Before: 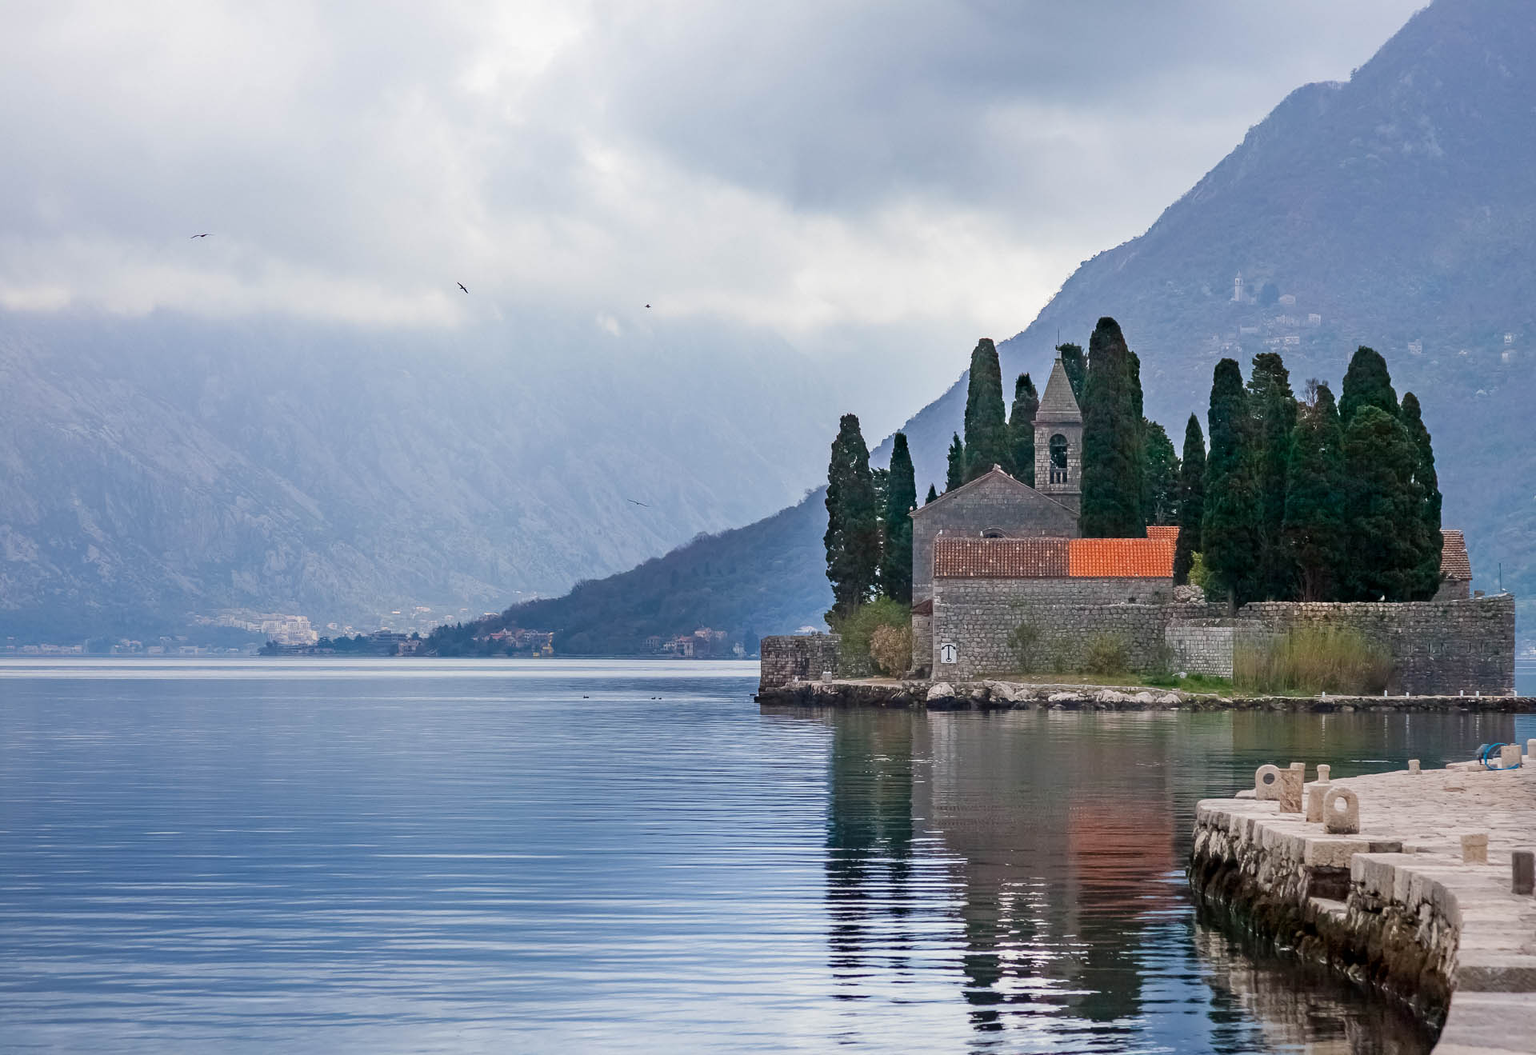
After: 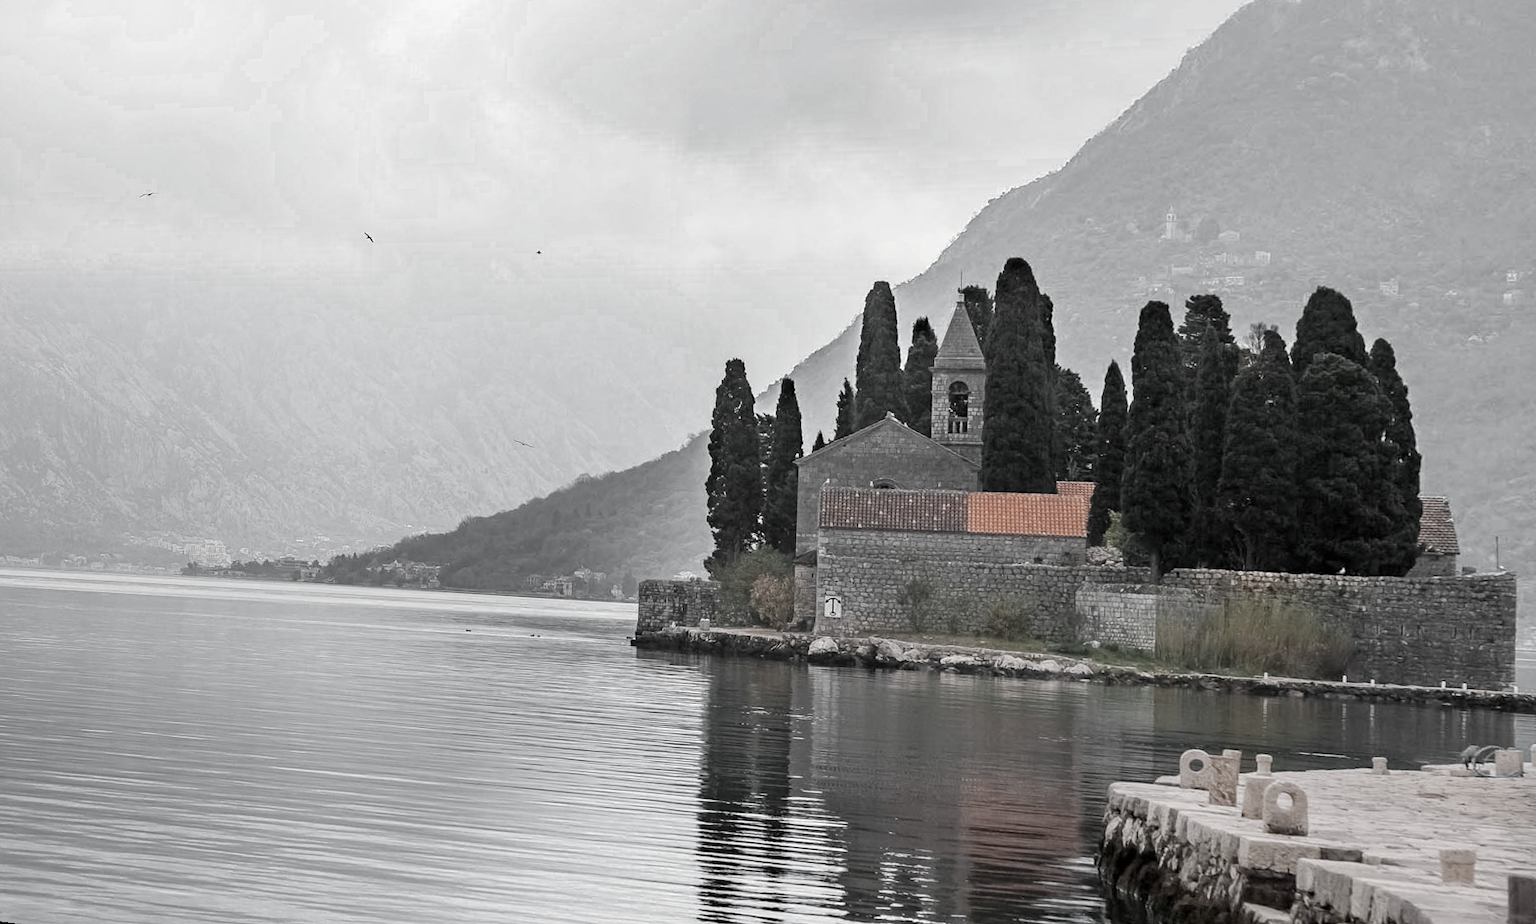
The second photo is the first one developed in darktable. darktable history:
color zones: curves: ch0 [(0, 0.613) (0.01, 0.613) (0.245, 0.448) (0.498, 0.529) (0.642, 0.665) (0.879, 0.777) (0.99, 0.613)]; ch1 [(0, 0.035) (0.121, 0.189) (0.259, 0.197) (0.415, 0.061) (0.589, 0.022) (0.732, 0.022) (0.857, 0.026) (0.991, 0.053)]
rotate and perspective: rotation 1.69°, lens shift (vertical) -0.023, lens shift (horizontal) -0.291, crop left 0.025, crop right 0.988, crop top 0.092, crop bottom 0.842
